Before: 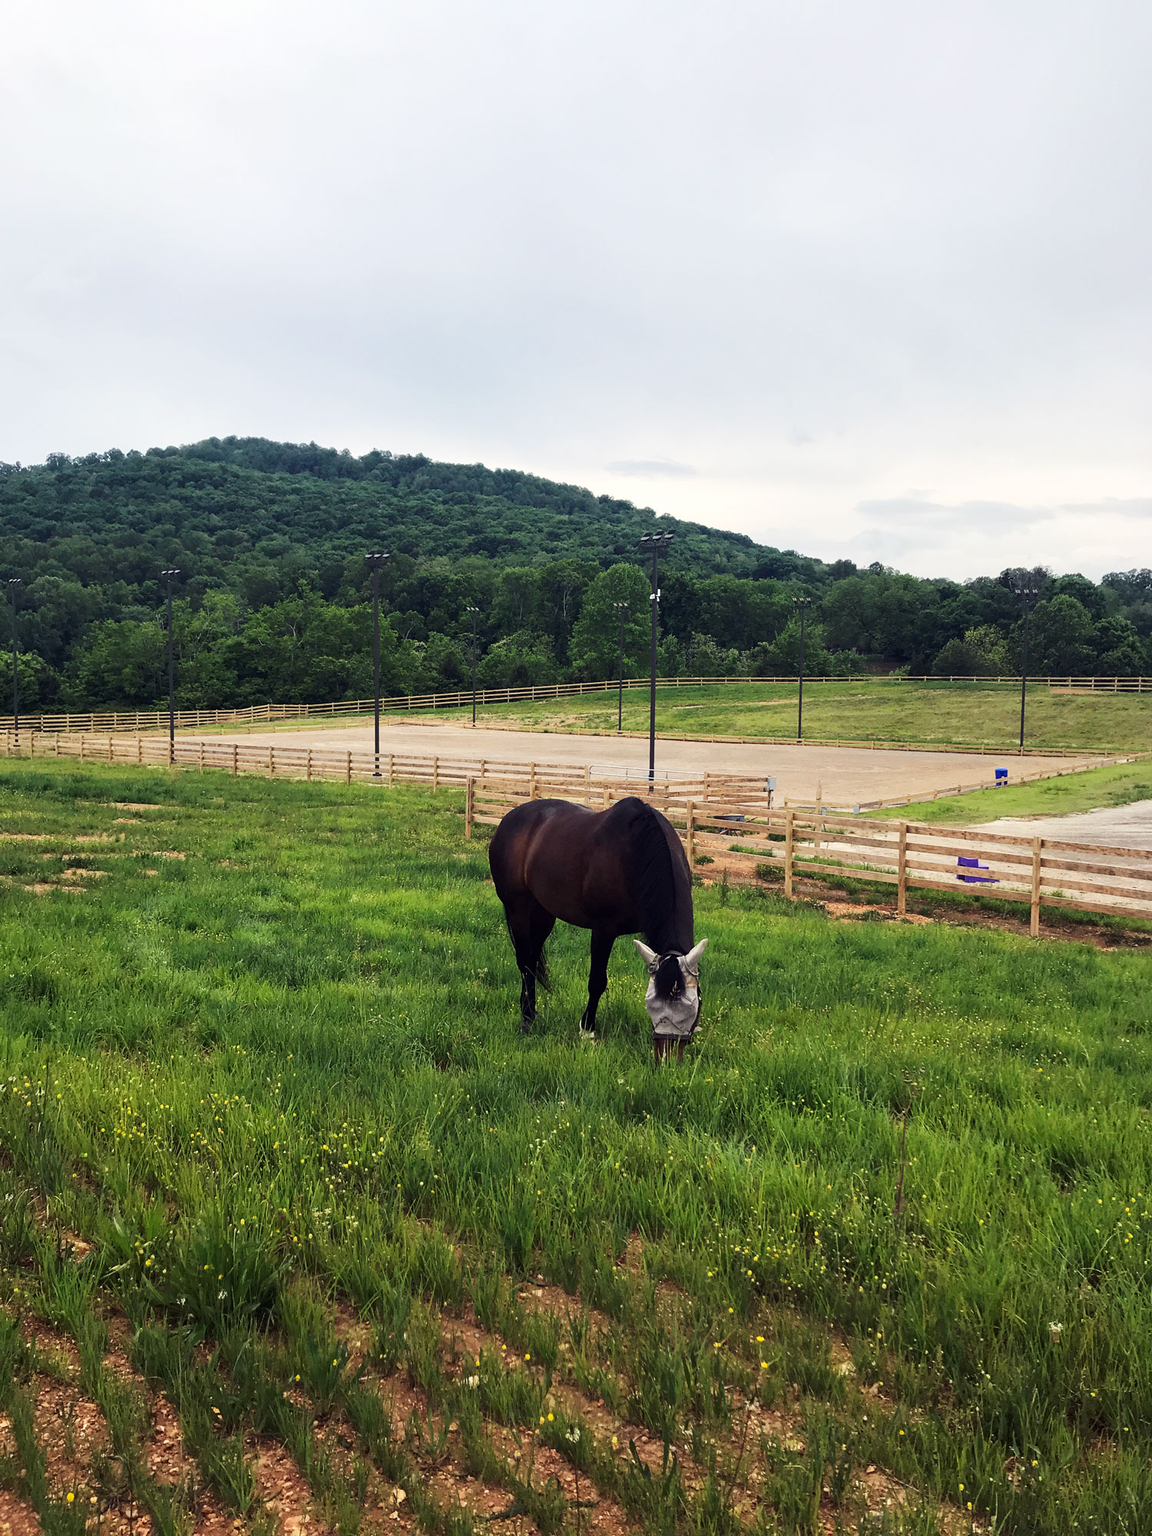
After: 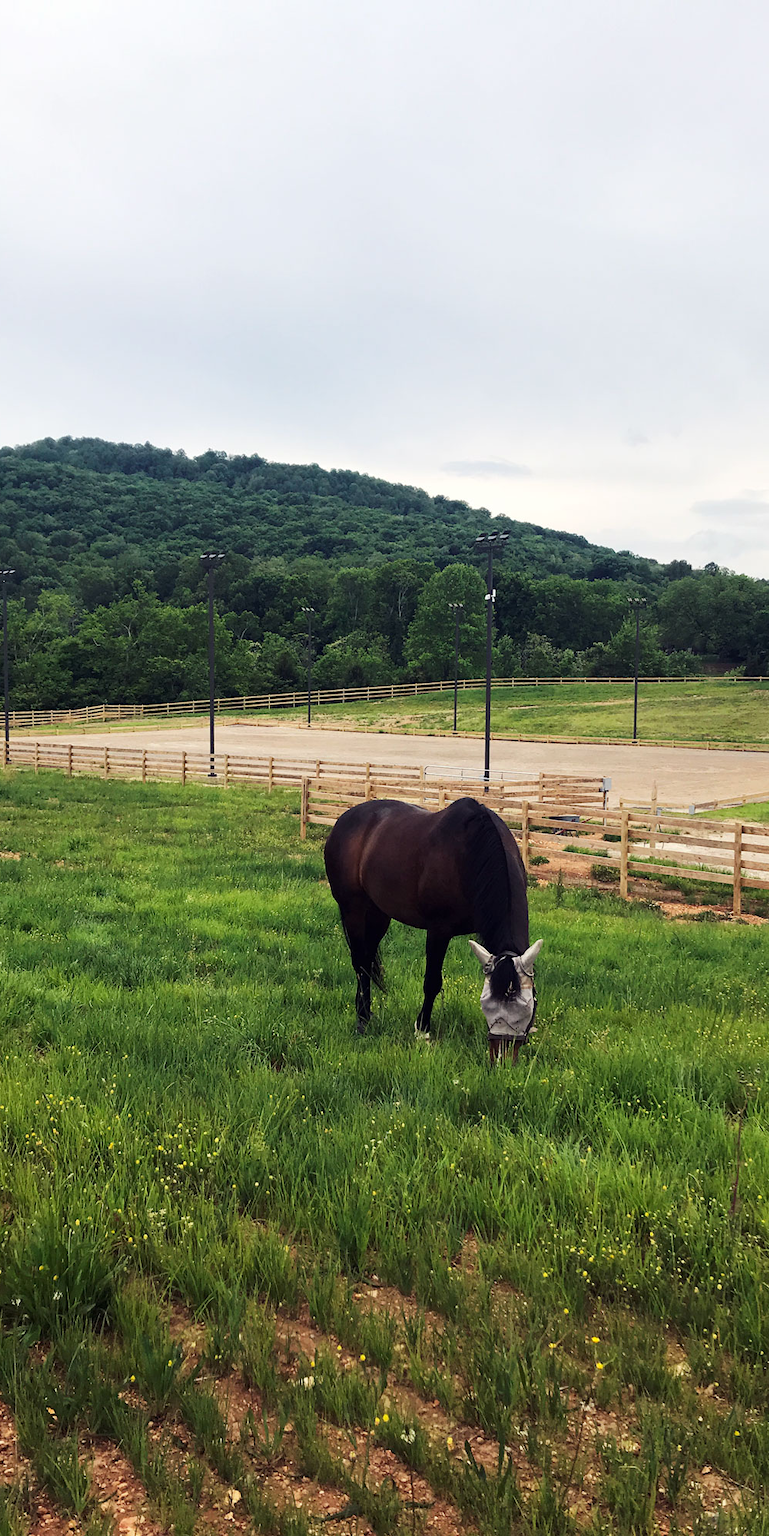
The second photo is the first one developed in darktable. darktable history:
crop and rotate: left 14.443%, right 18.76%
